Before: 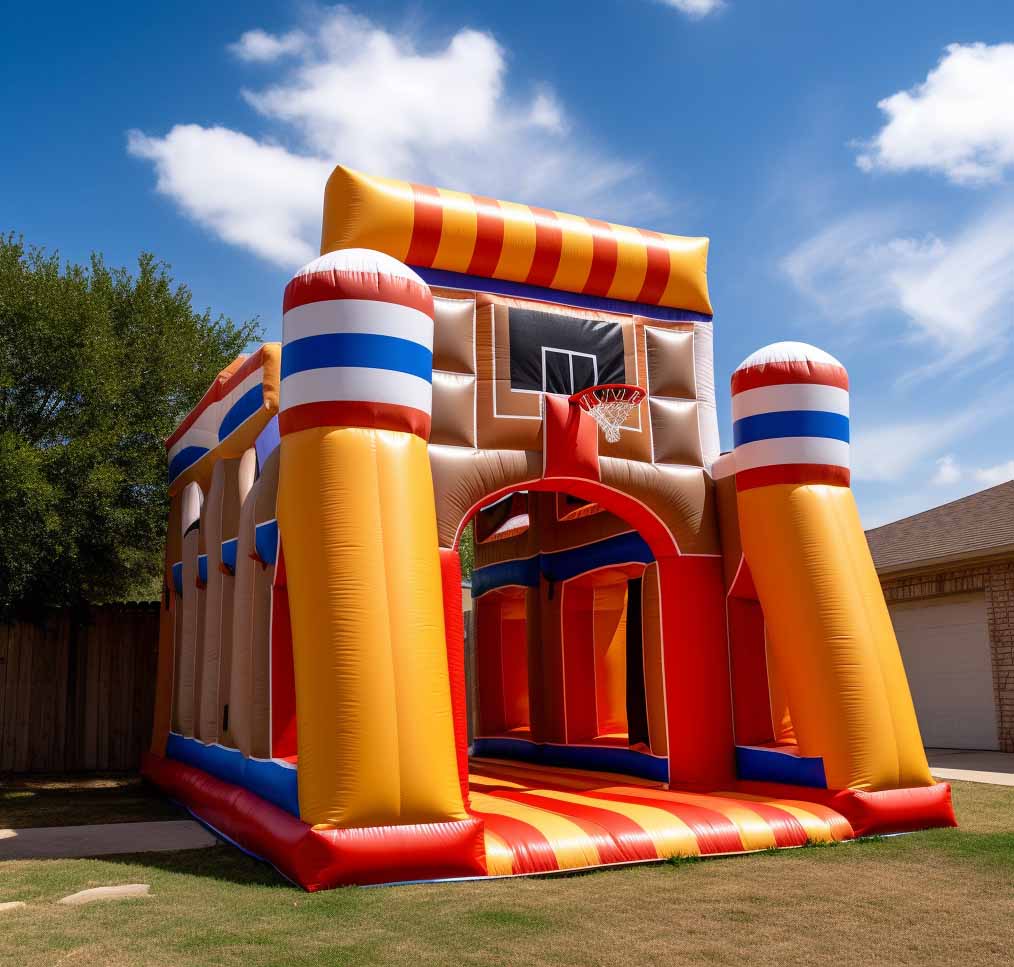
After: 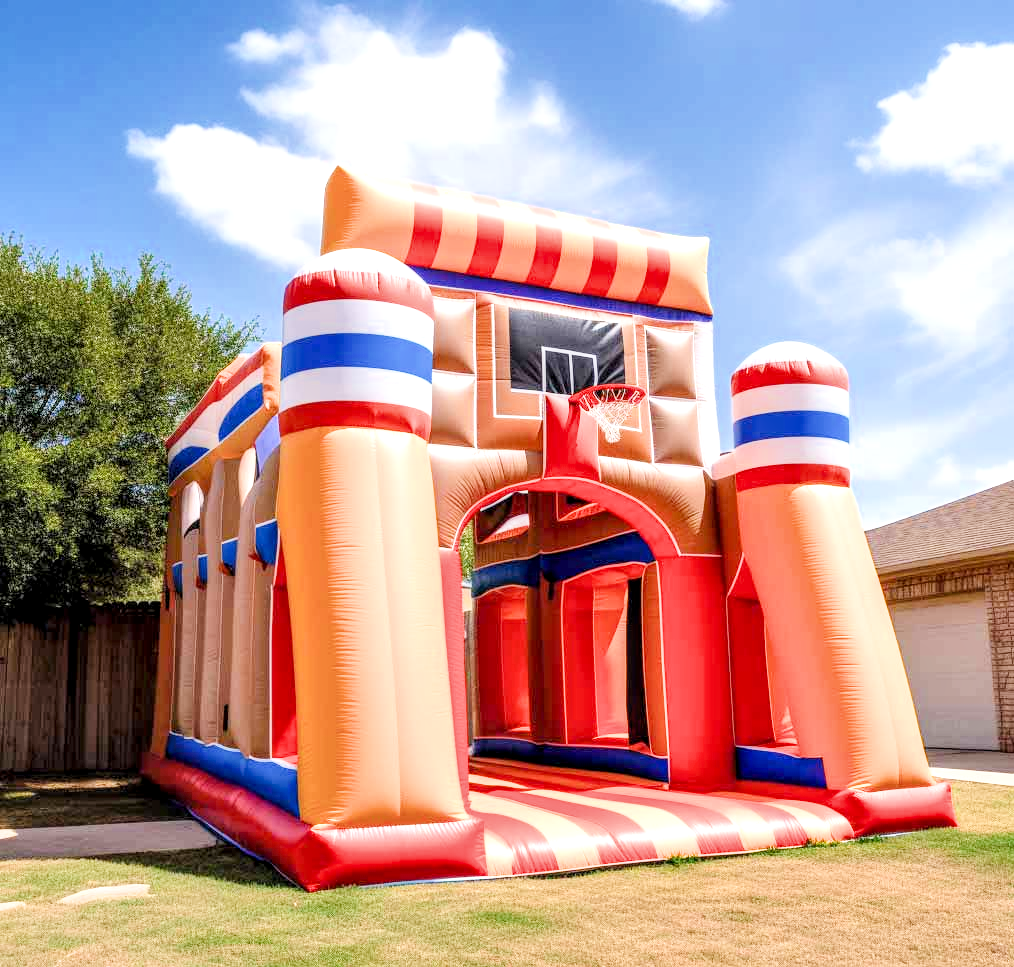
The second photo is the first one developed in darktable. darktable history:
exposure: black level correction 0, exposure 2.088 EV, compensate exposure bias true, compensate highlight preservation false
local contrast: highlights 61%, detail 143%, midtone range 0.428
filmic rgb: black relative exposure -7.65 EV, white relative exposure 4.56 EV, hardness 3.61
